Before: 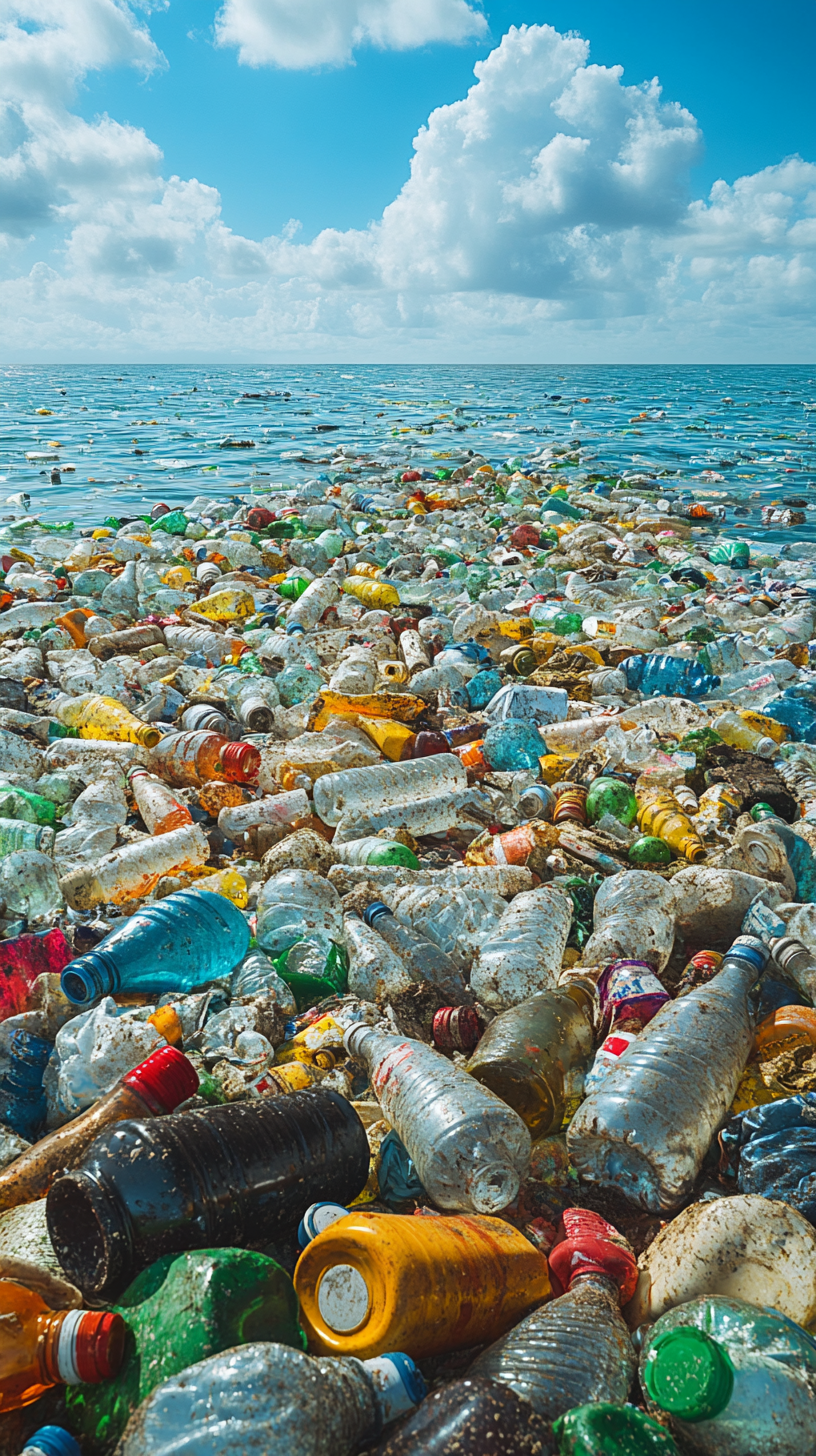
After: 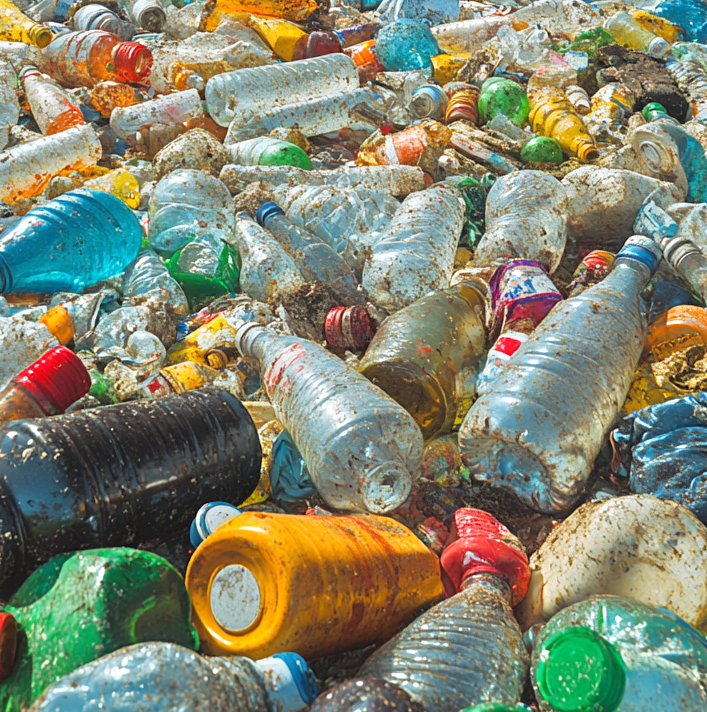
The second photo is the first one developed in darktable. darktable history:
crop and rotate: left 13.306%, top 48.129%, bottom 2.928%
tone equalizer: -7 EV 0.15 EV, -6 EV 0.6 EV, -5 EV 1.15 EV, -4 EV 1.33 EV, -3 EV 1.15 EV, -2 EV 0.6 EV, -1 EV 0.15 EV, mask exposure compensation -0.5 EV
